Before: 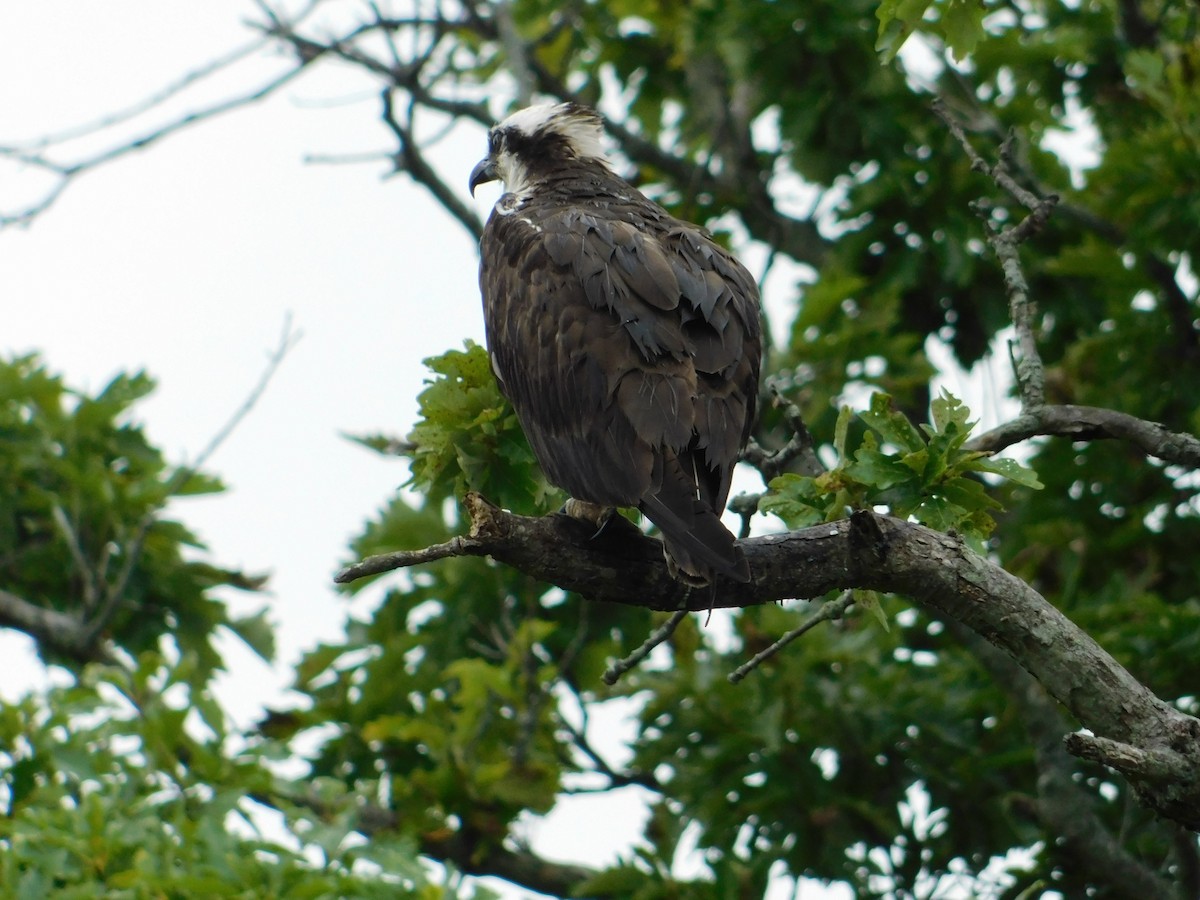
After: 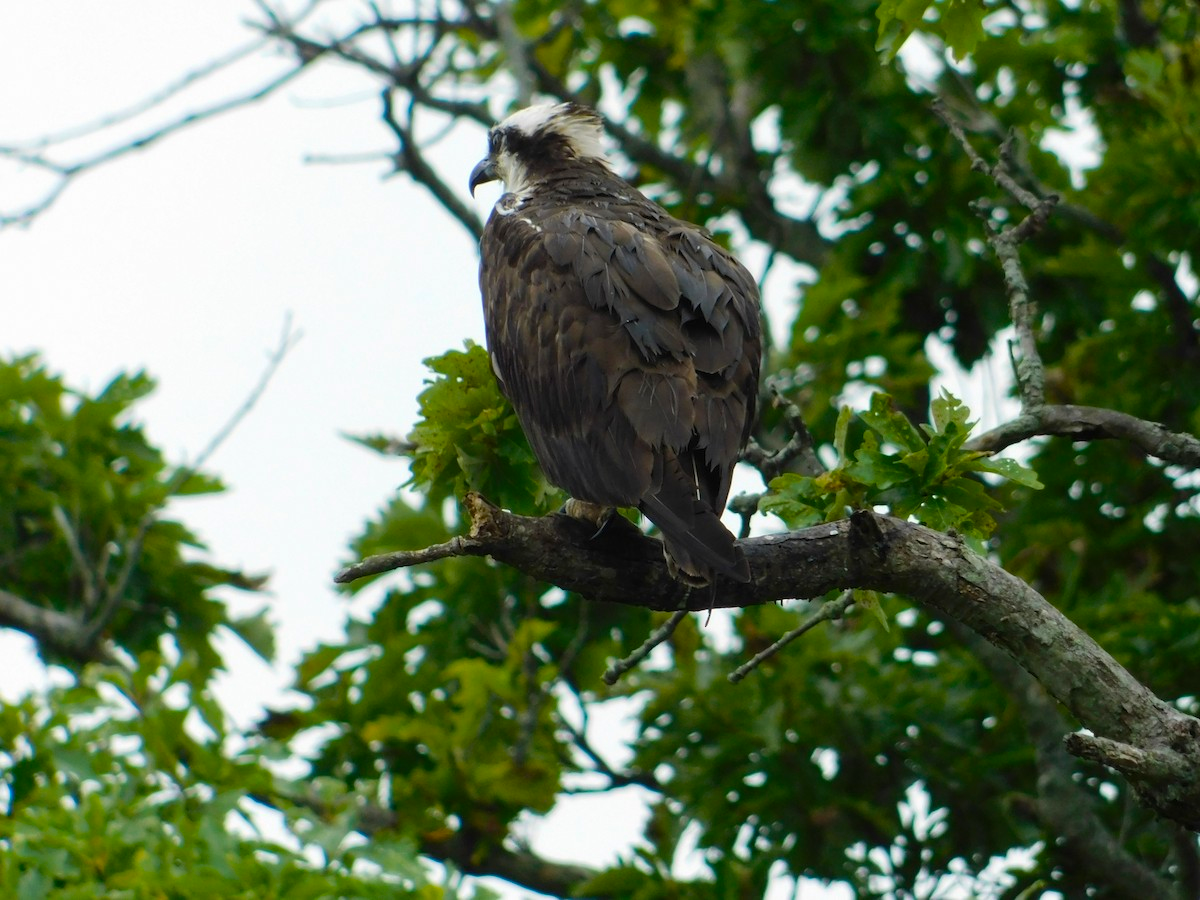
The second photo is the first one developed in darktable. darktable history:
color balance rgb: perceptual saturation grading › global saturation 30.735%
